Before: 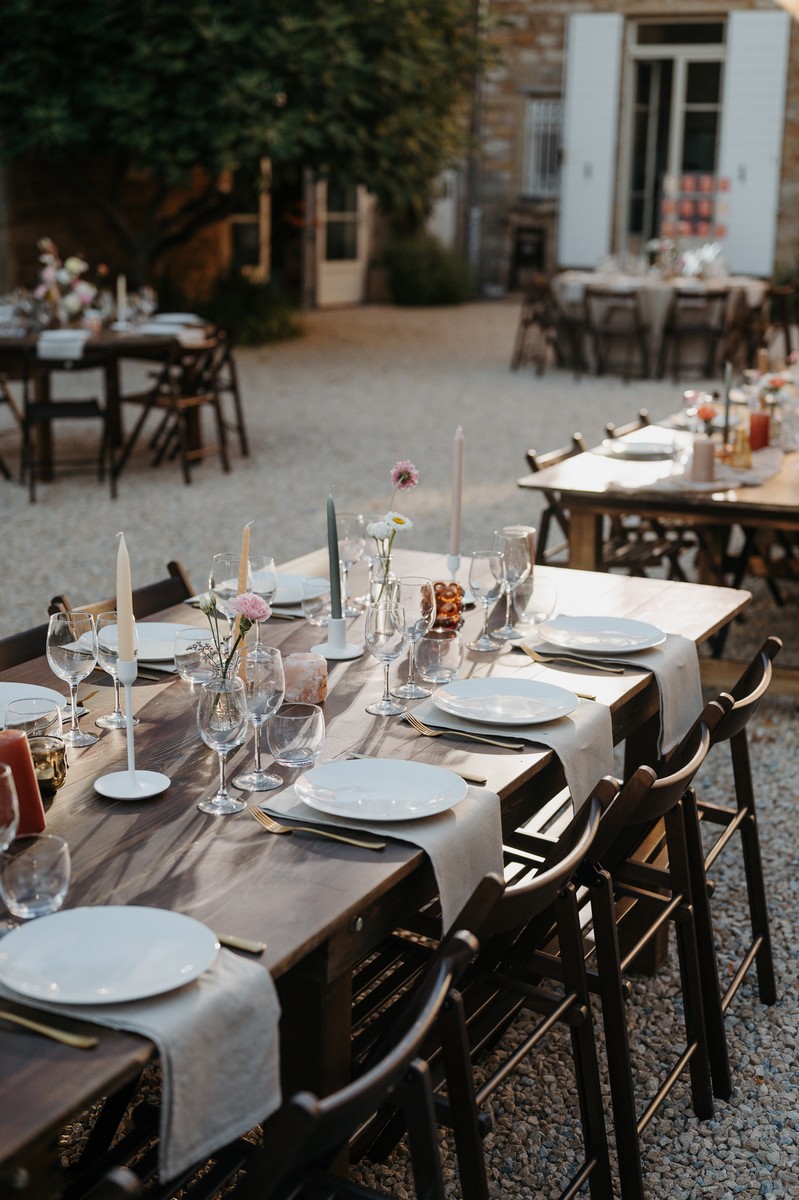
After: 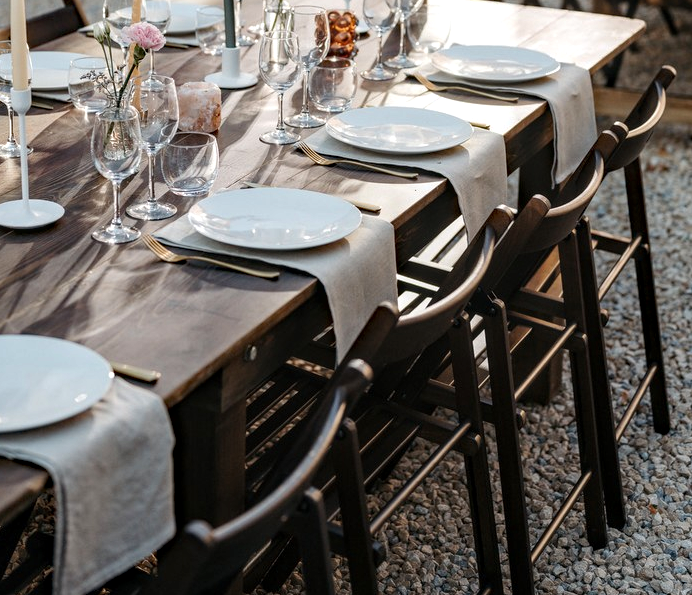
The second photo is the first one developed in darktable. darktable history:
contrast brightness saturation: saturation -0.07
tone equalizer: on, module defaults
local contrast: on, module defaults
crop and rotate: left 13.277%, top 47.614%, bottom 2.788%
exposure: exposure 0.296 EV, compensate highlight preservation false
haze removal: compatibility mode true, adaptive false
